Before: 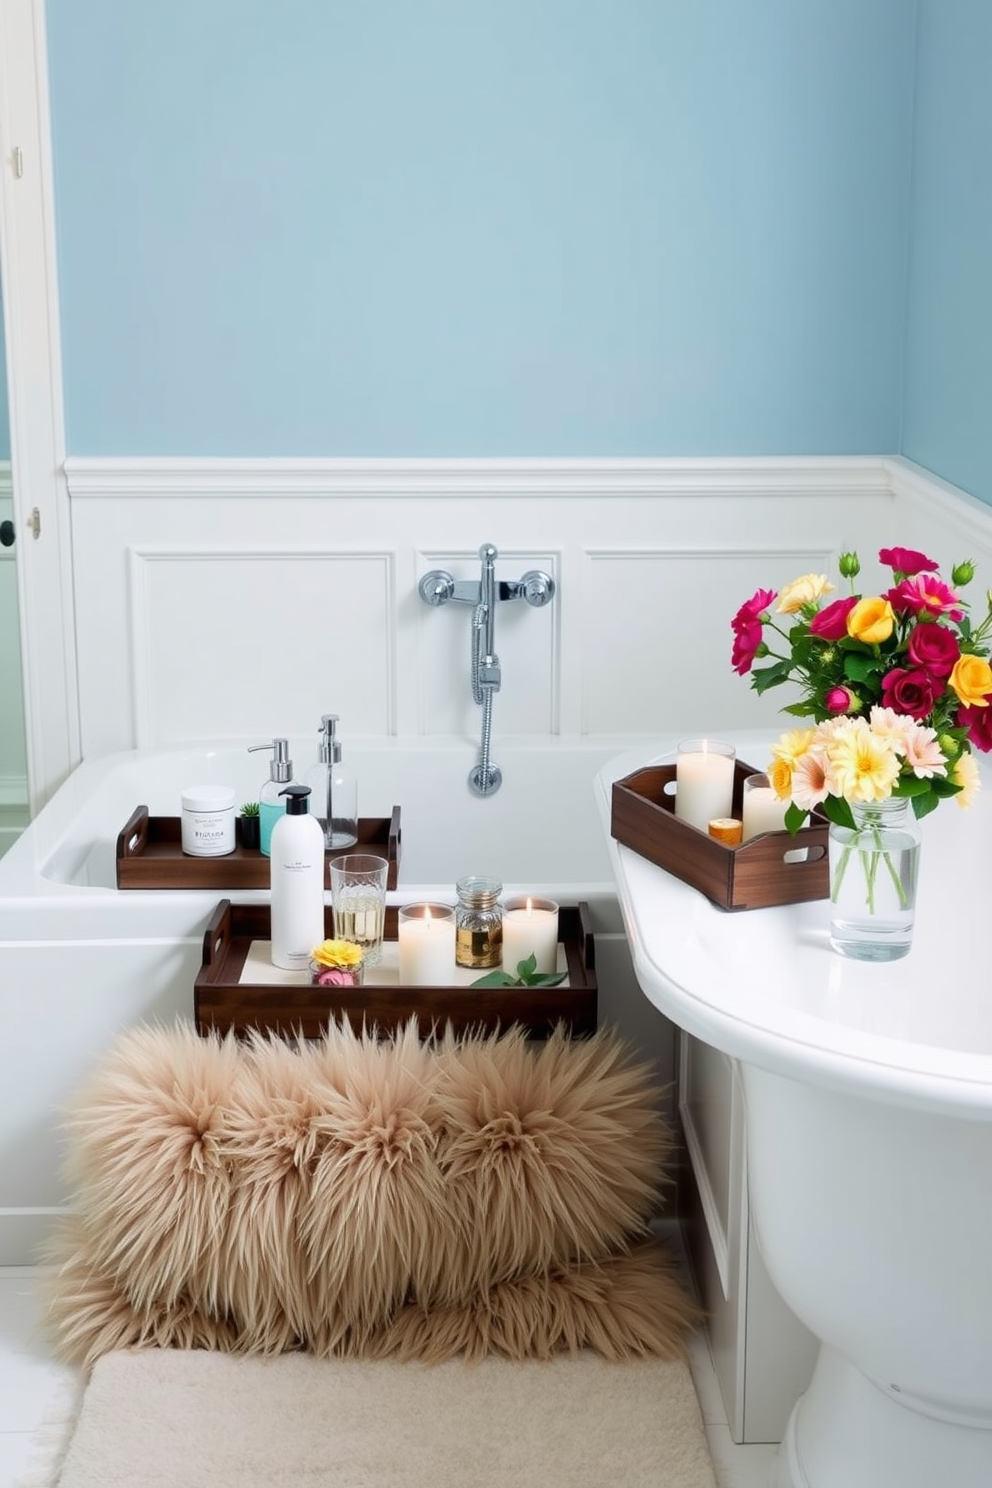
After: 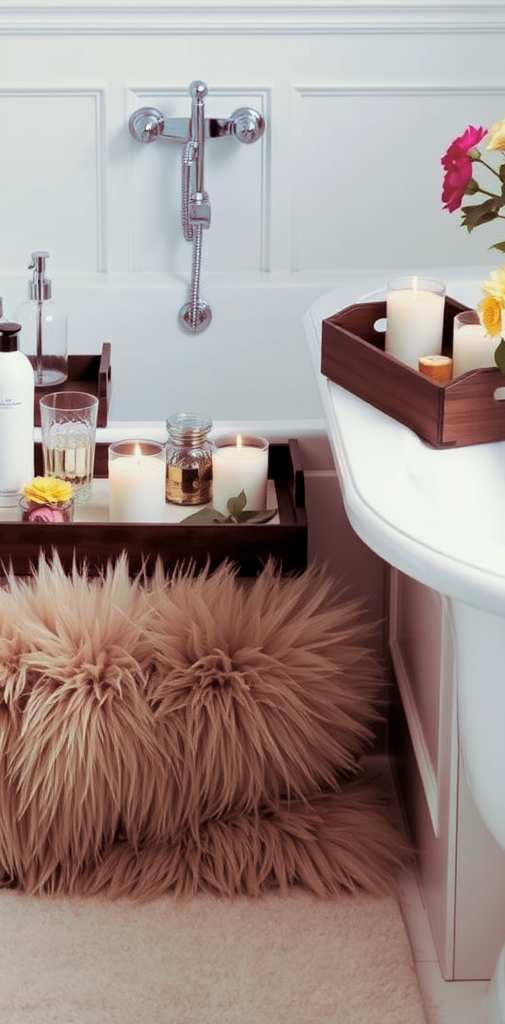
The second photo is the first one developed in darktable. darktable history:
crop and rotate: left 29.237%, top 31.152%, right 19.807%
exposure: black level correction 0.002, exposure -0.1 EV, compensate highlight preservation false
split-toning: on, module defaults
